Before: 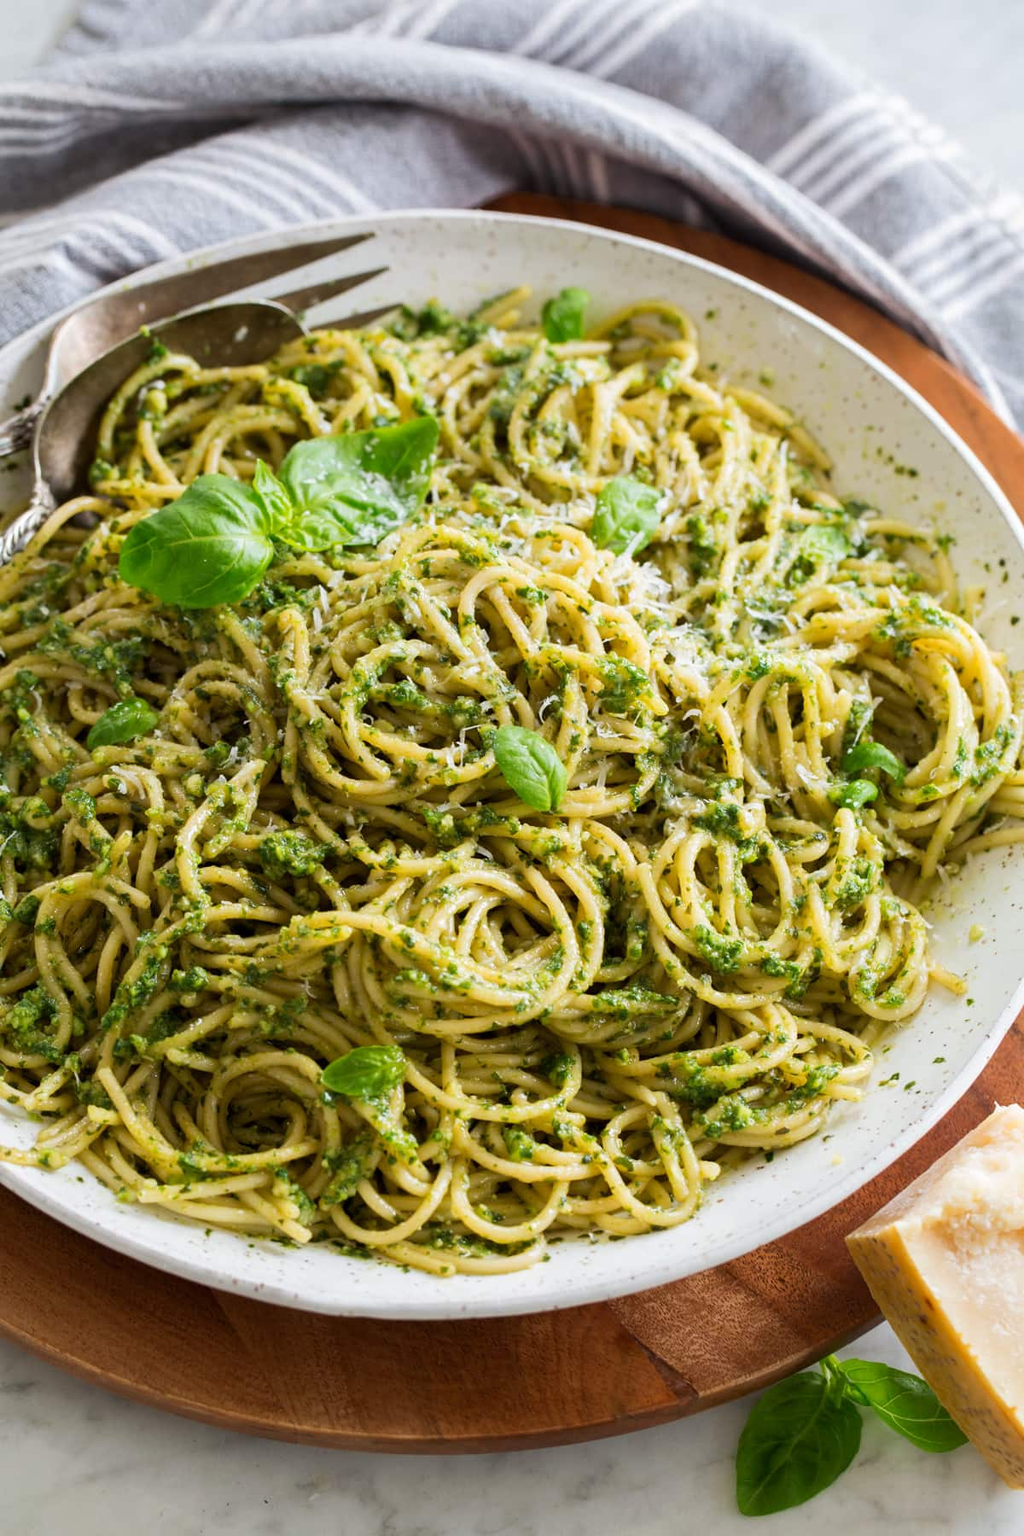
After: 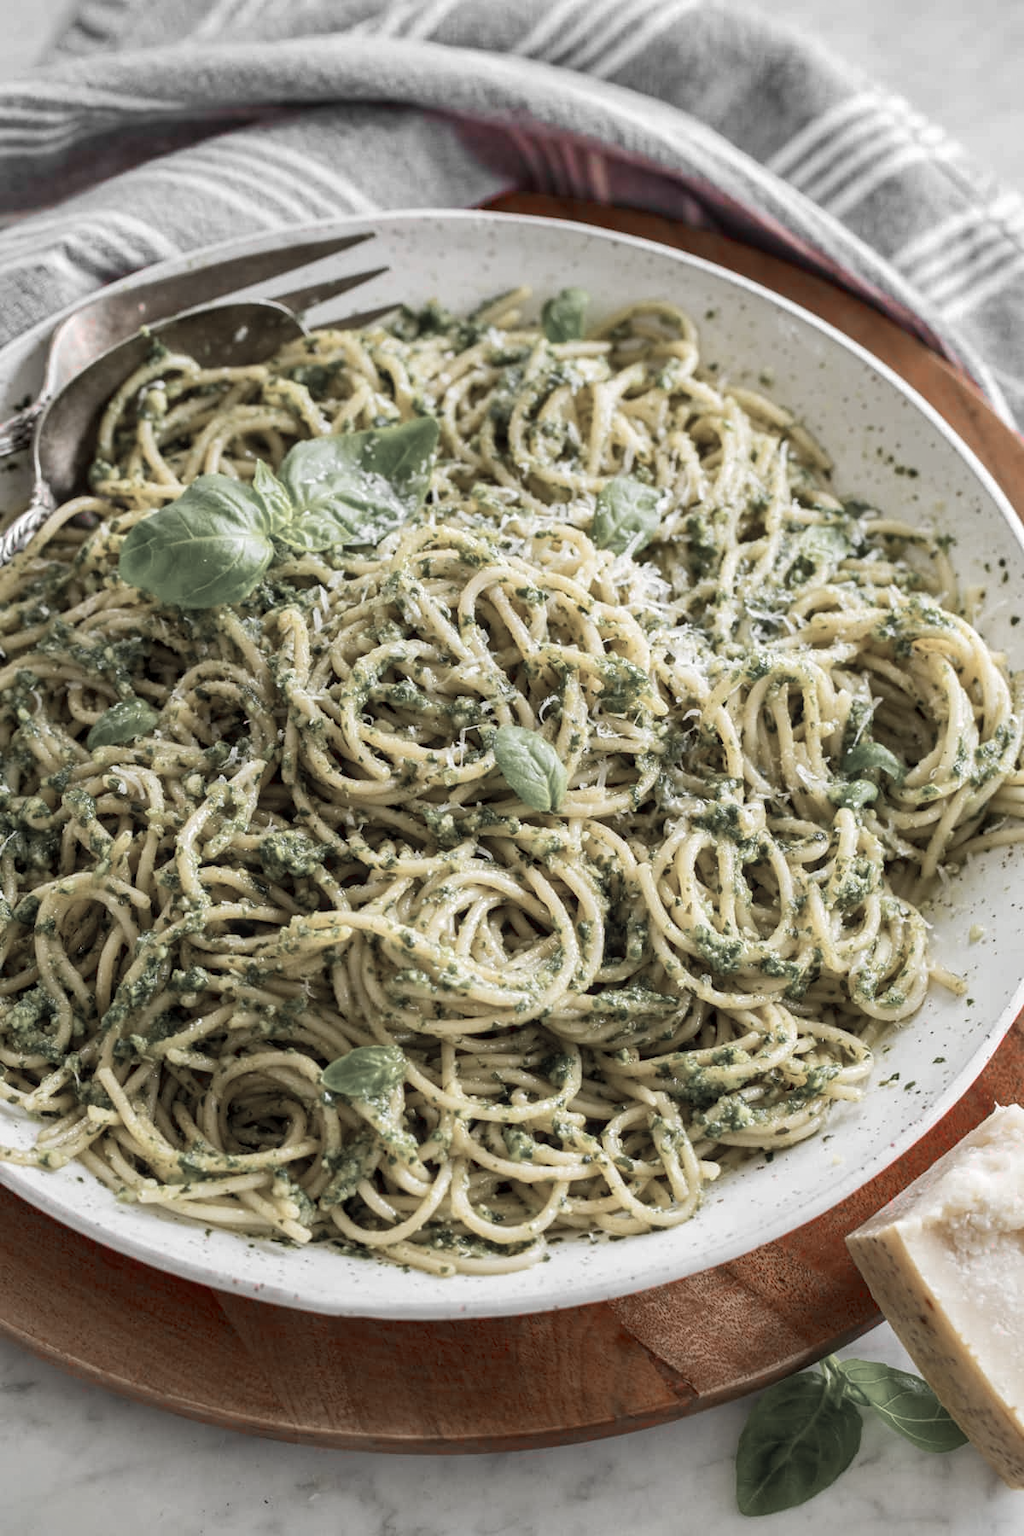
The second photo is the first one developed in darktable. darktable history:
color zones: curves: ch1 [(0, 0.831) (0.08, 0.771) (0.157, 0.268) (0.241, 0.207) (0.562, -0.005) (0.714, -0.013) (0.876, 0.01) (1, 0.831)]
local contrast: detail 117%
shadows and highlights: shadows 5, soften with gaussian
